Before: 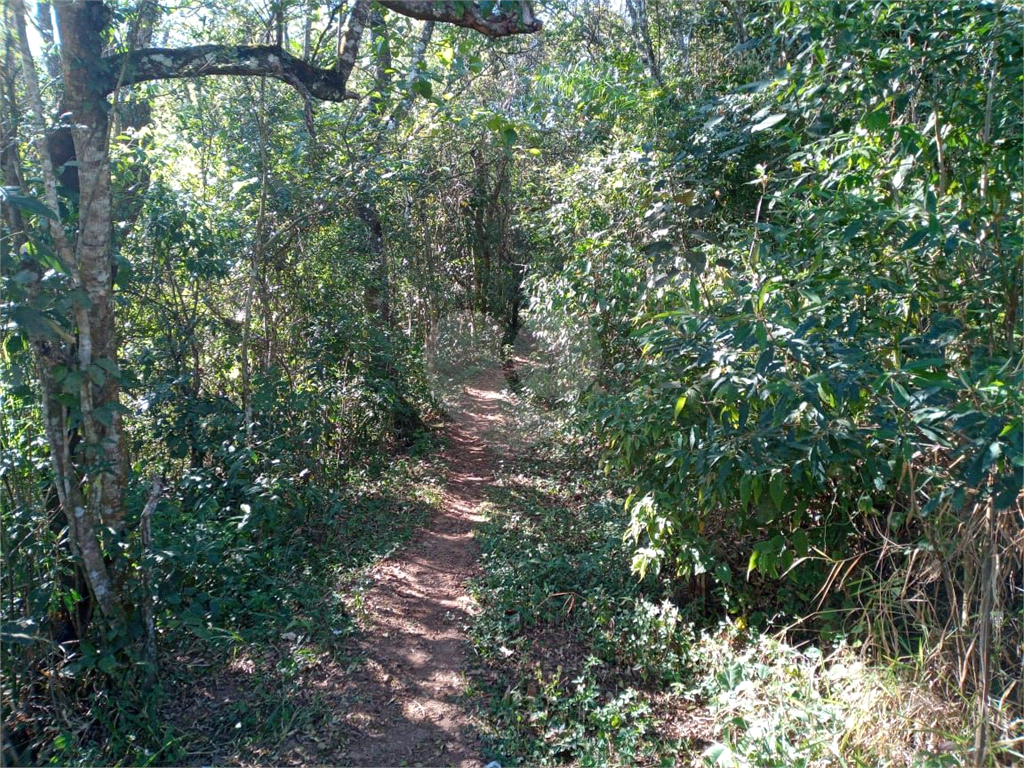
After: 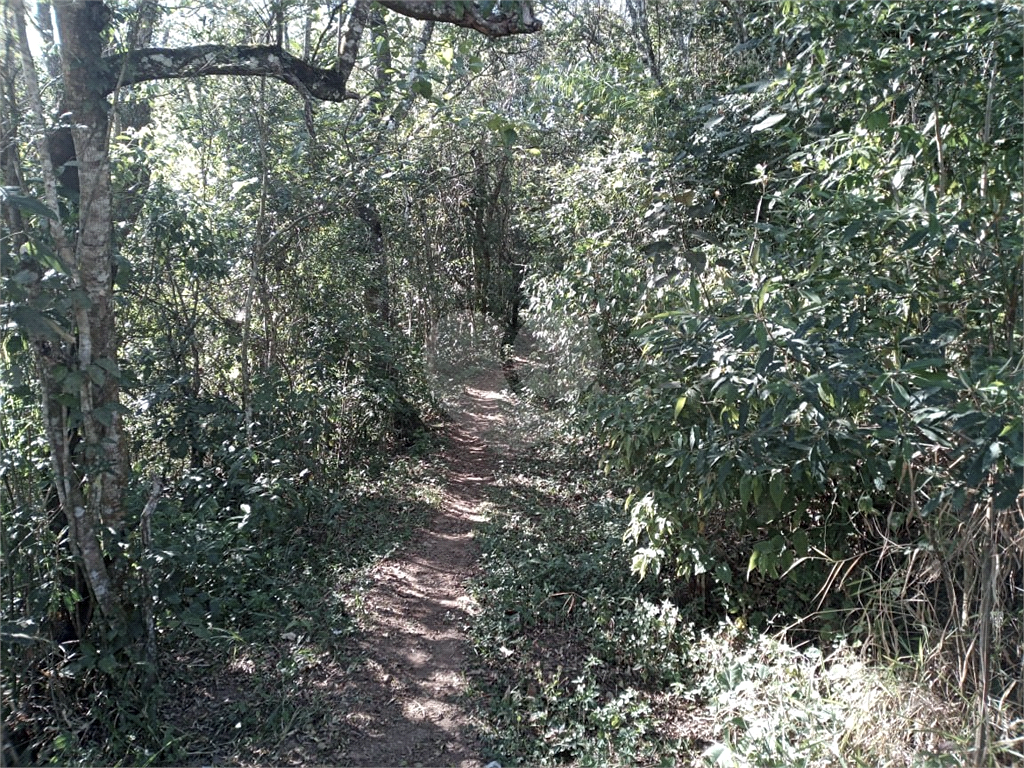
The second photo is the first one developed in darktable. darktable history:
color zones: curves: ch1 [(0, 0.292) (0.001, 0.292) (0.2, 0.264) (0.4, 0.248) (0.6, 0.248) (0.8, 0.264) (0.999, 0.292) (1, 0.292)]
sharpen: amount 0.215
tone equalizer: edges refinement/feathering 500, mask exposure compensation -1.57 EV, preserve details no
